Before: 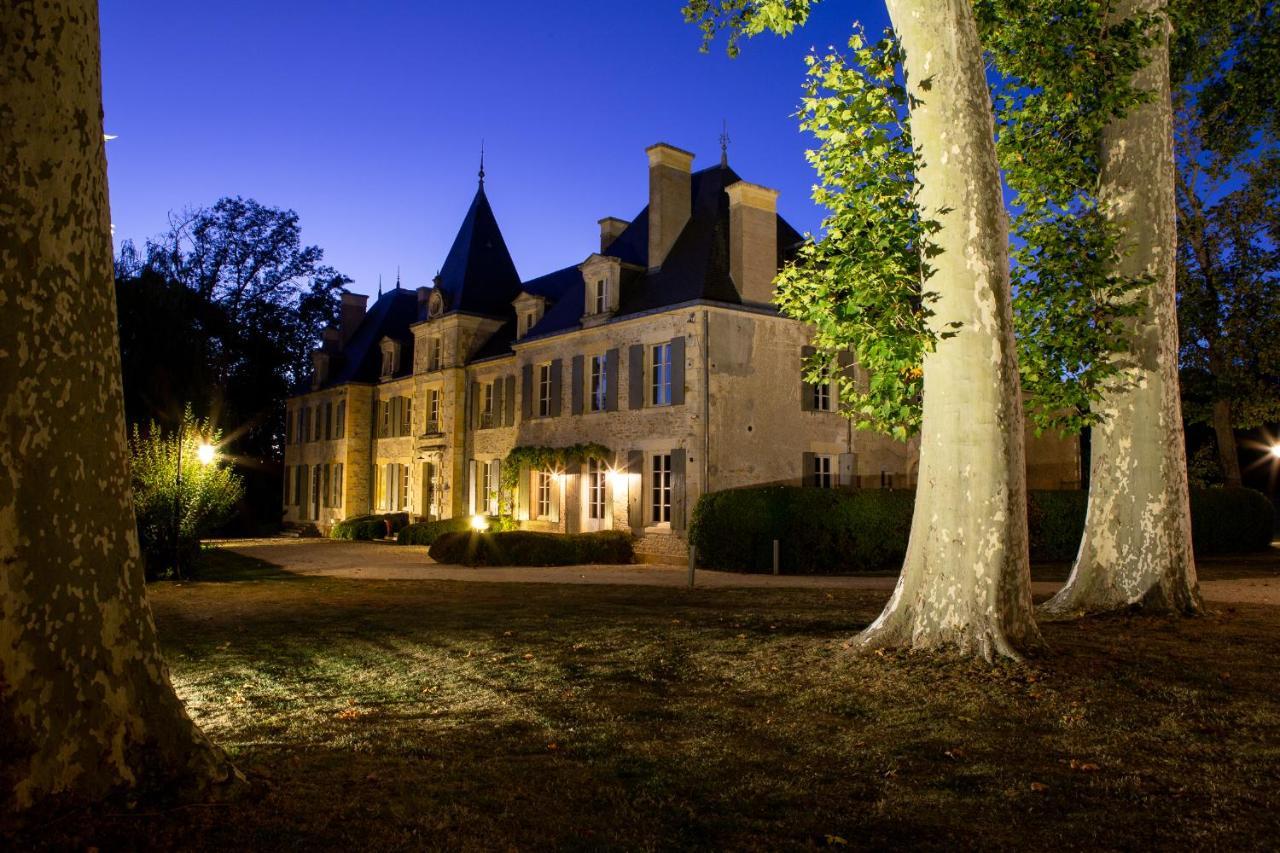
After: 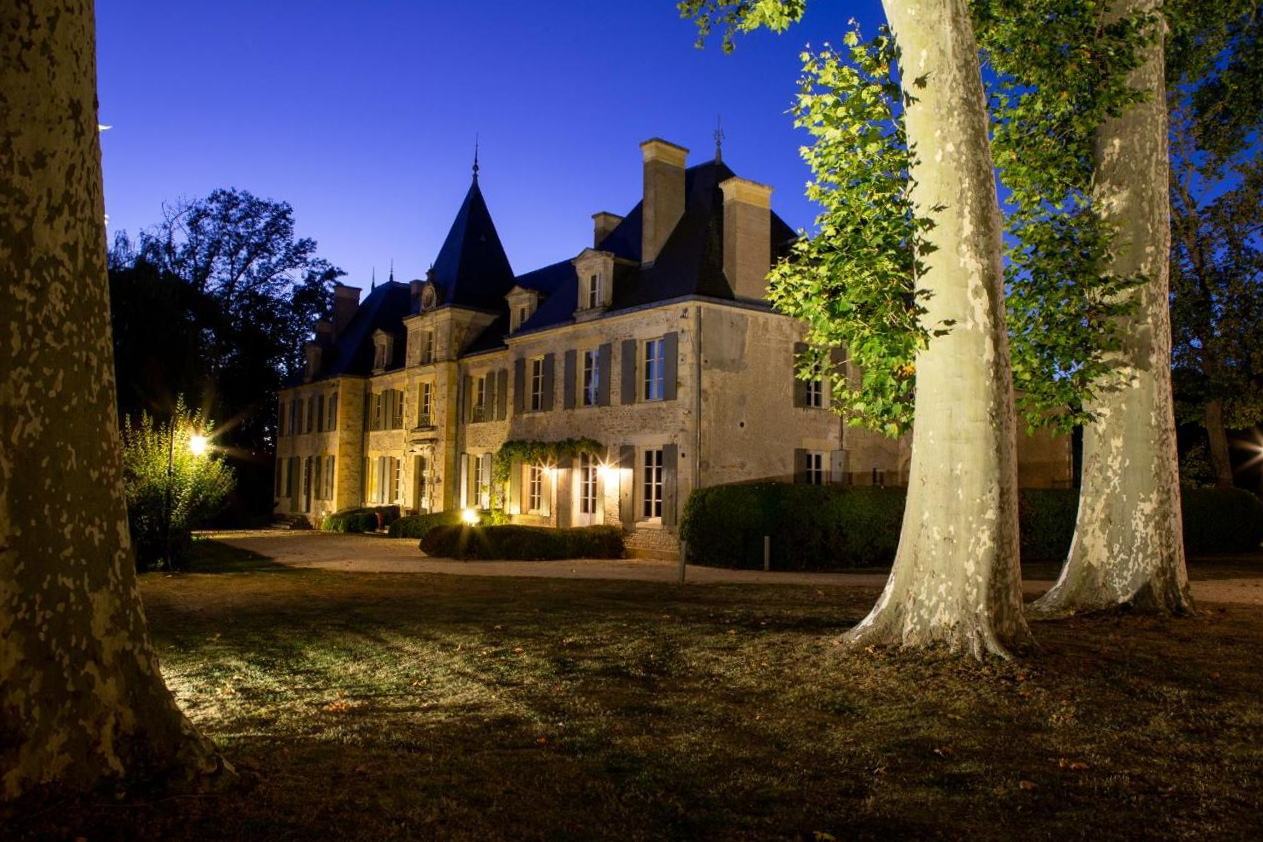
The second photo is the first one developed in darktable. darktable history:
crop and rotate: angle -0.5°
